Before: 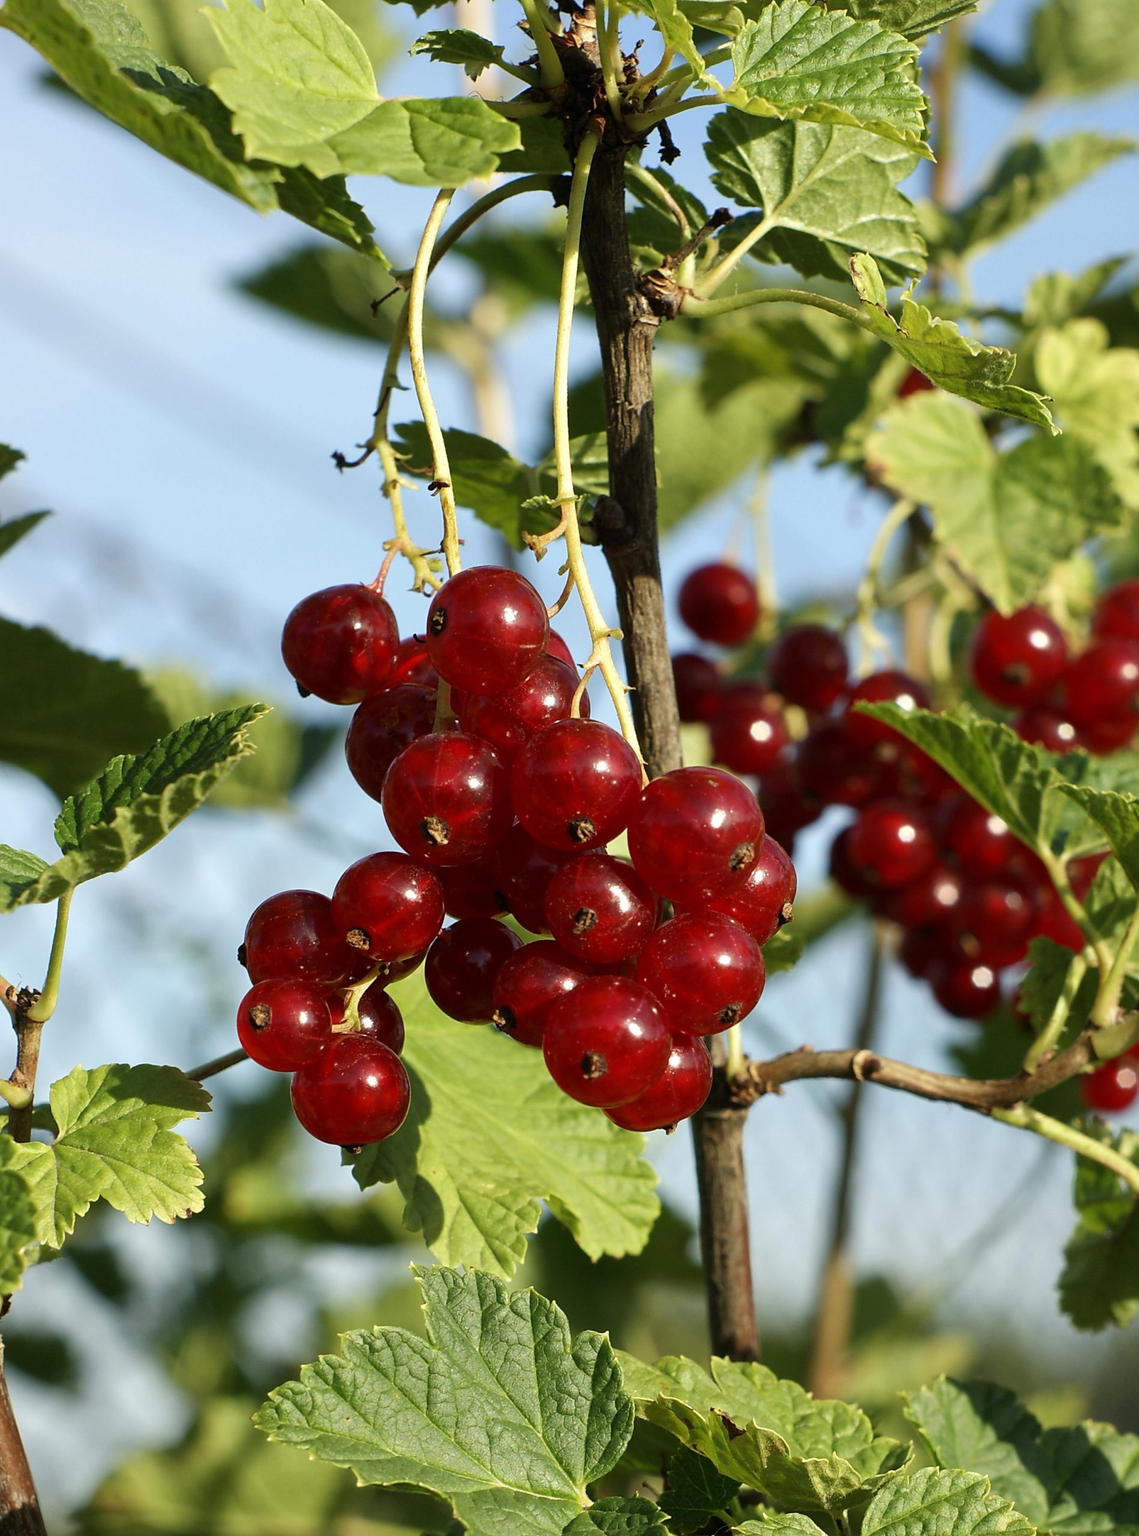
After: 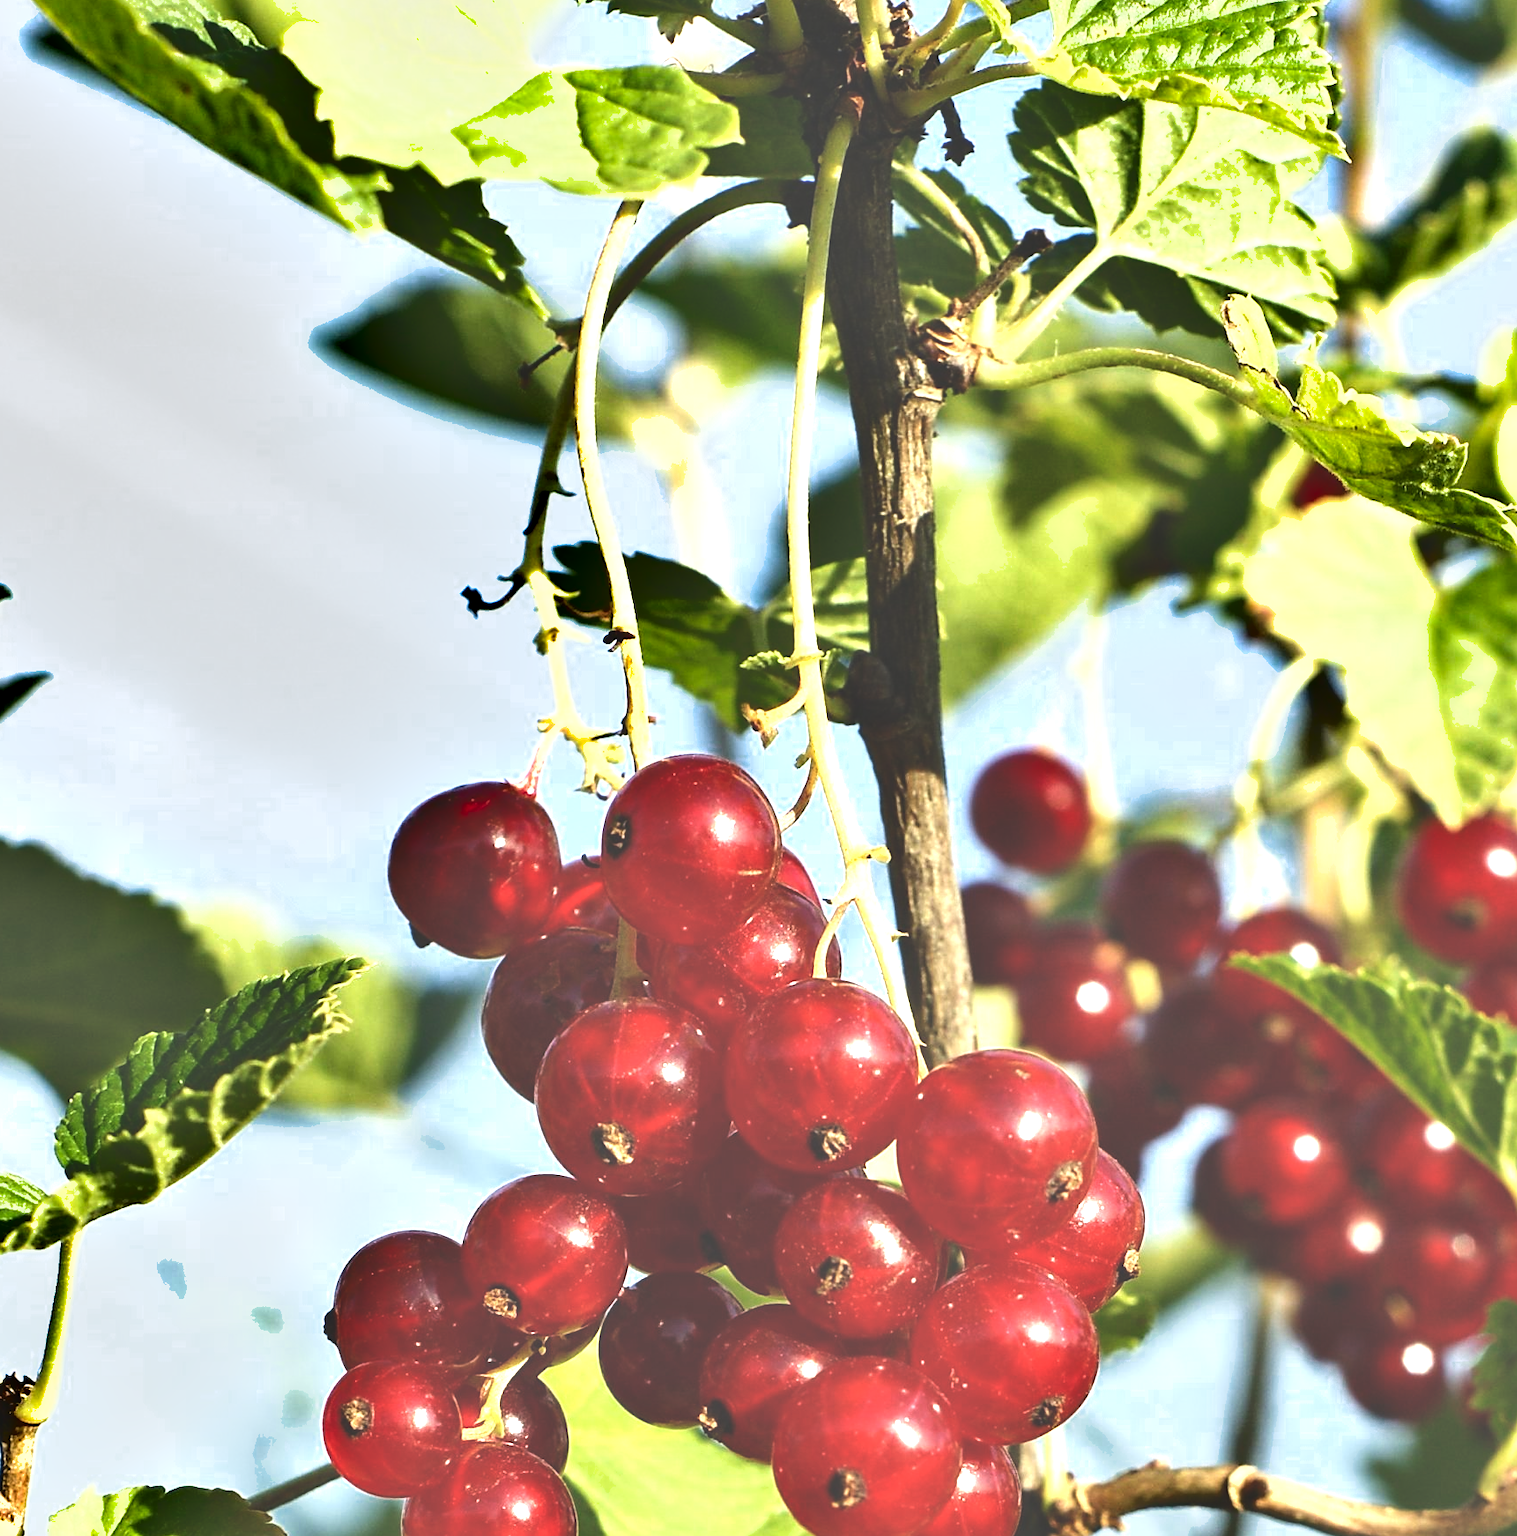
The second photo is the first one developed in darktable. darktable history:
shadows and highlights: soften with gaussian
exposure: black level correction -0.023, exposure 1.394 EV, compensate highlight preservation false
crop: left 1.538%, top 3.428%, right 7.778%, bottom 28.448%
color zones: curves: ch0 [(0.25, 0.5) (0.636, 0.25) (0.75, 0.5)]
